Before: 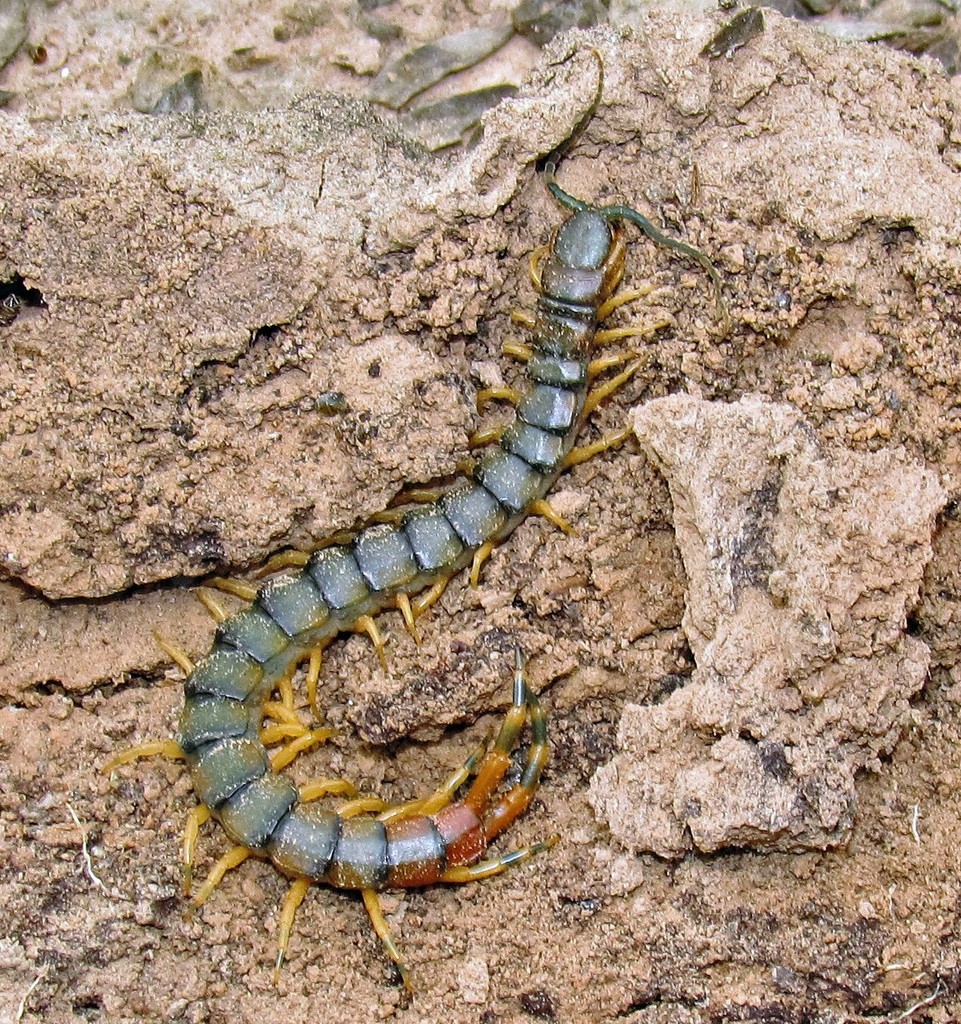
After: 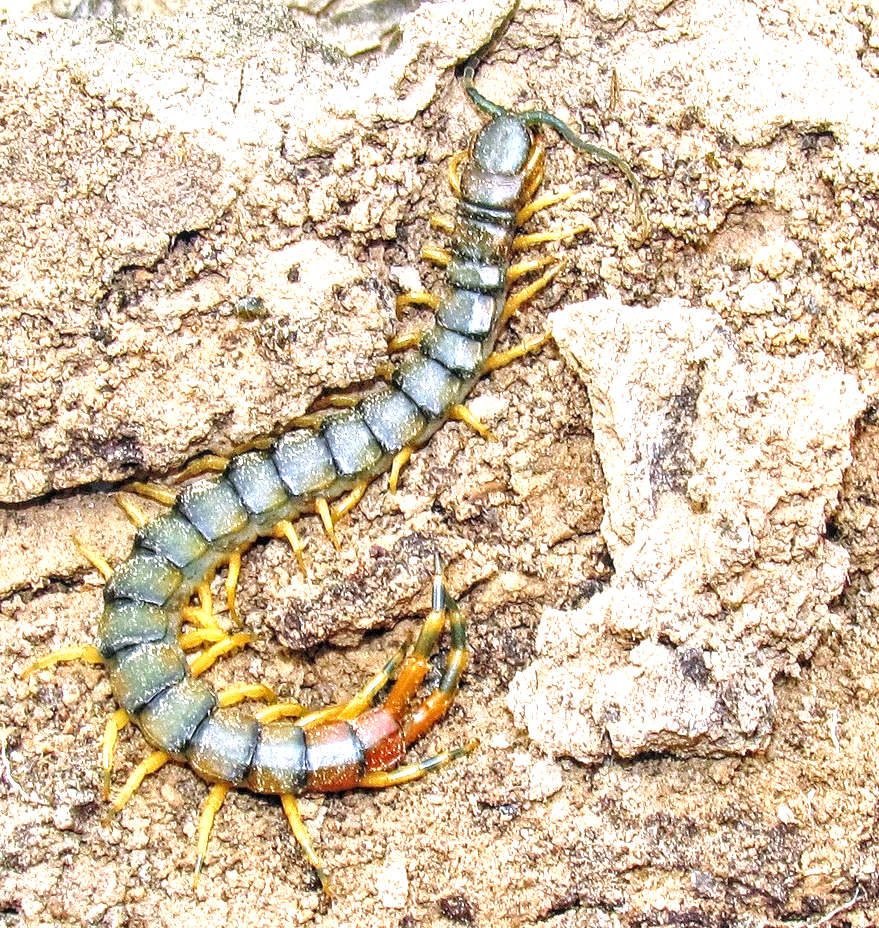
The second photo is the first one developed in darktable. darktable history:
exposure: black level correction 0, exposure 1.199 EV, compensate highlight preservation false
crop and rotate: left 8.476%, top 9.317%
shadows and highlights: radius 125.7, shadows 21.28, highlights -22.99, low approximation 0.01
local contrast: detail 130%
